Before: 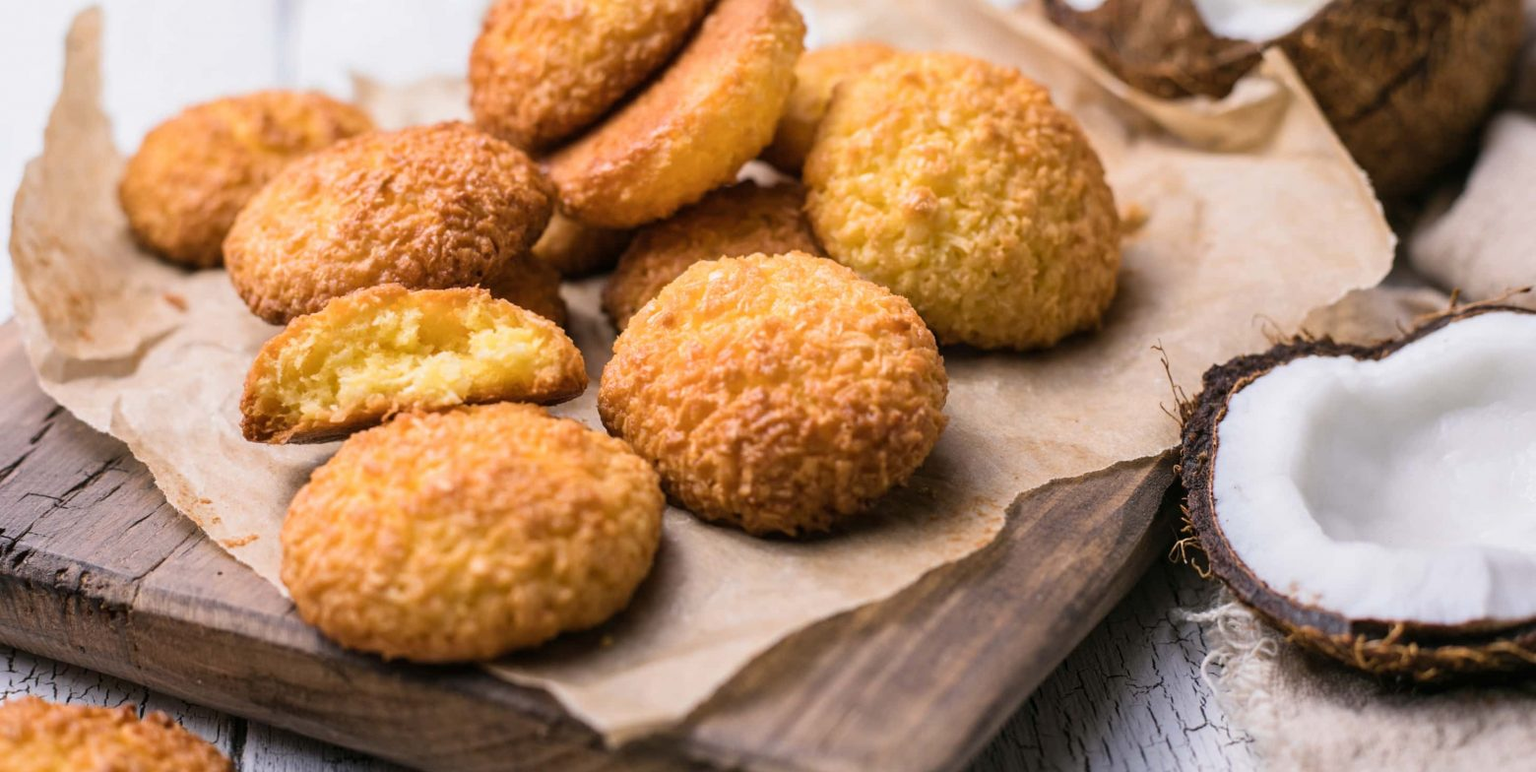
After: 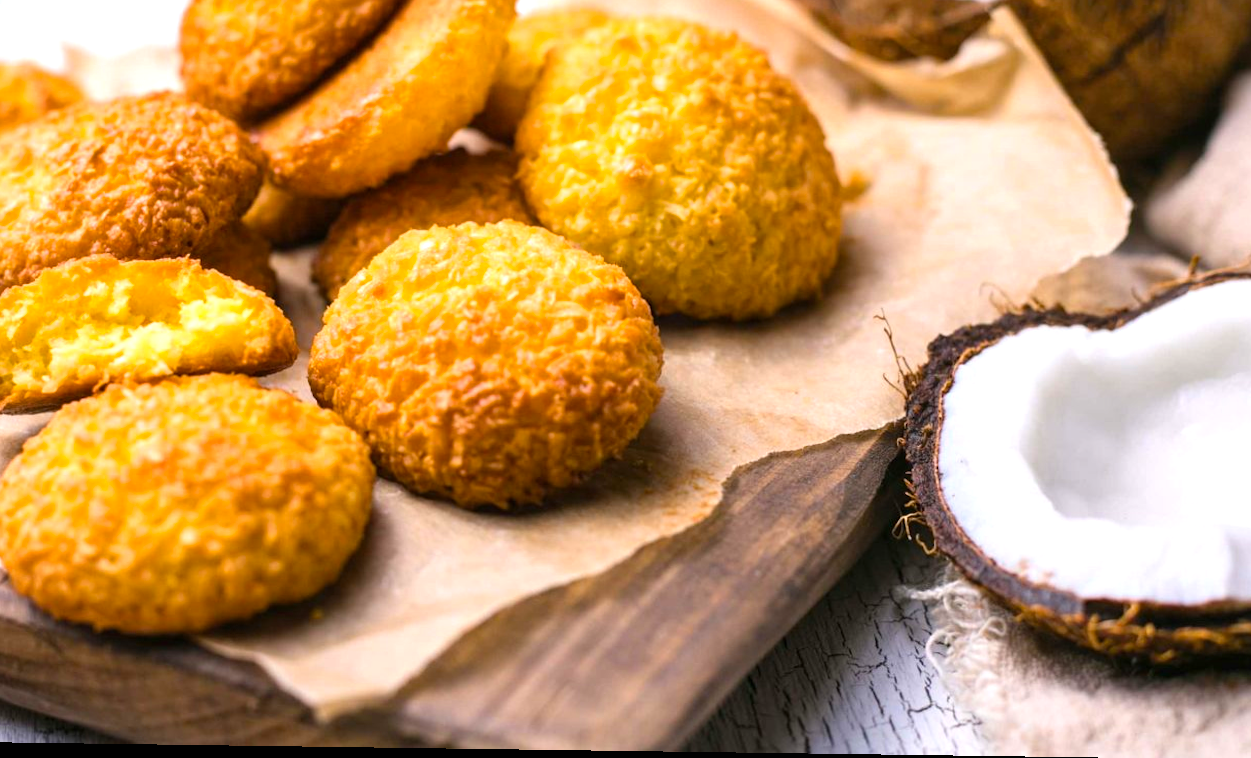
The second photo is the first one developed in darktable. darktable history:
crop and rotate: left 17.959%, top 5.771%, right 1.742%
rotate and perspective: lens shift (horizontal) -0.055, automatic cropping off
color balance rgb: linear chroma grading › global chroma 8.33%, perceptual saturation grading › global saturation 18.52%, global vibrance 7.87%
exposure: black level correction 0, exposure 0.5 EV, compensate exposure bias true, compensate highlight preservation false
